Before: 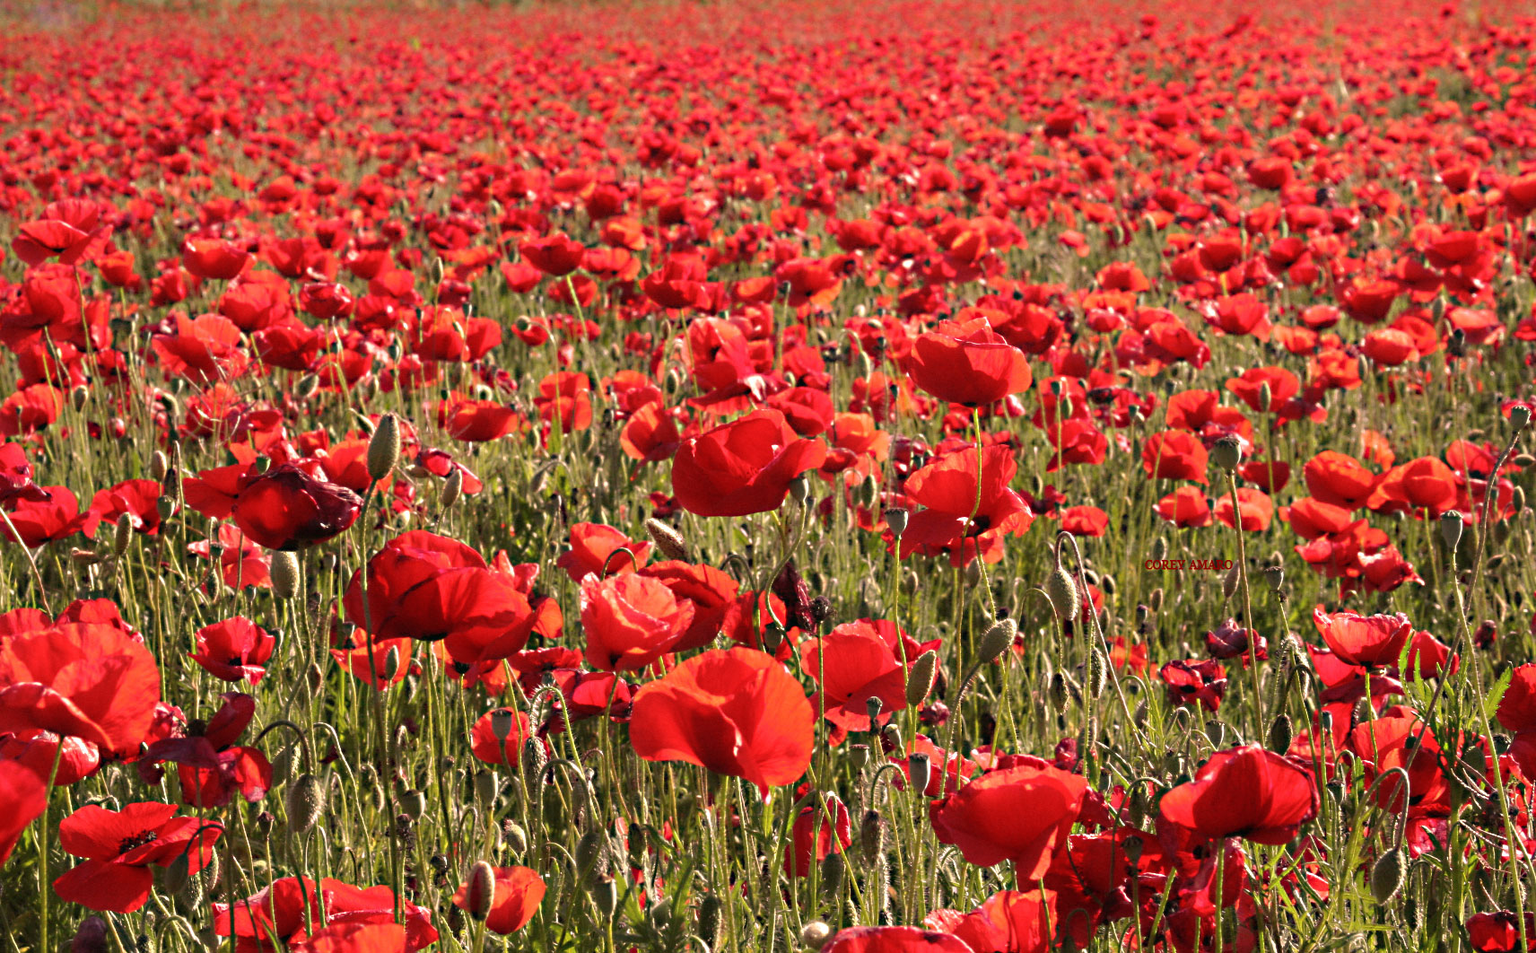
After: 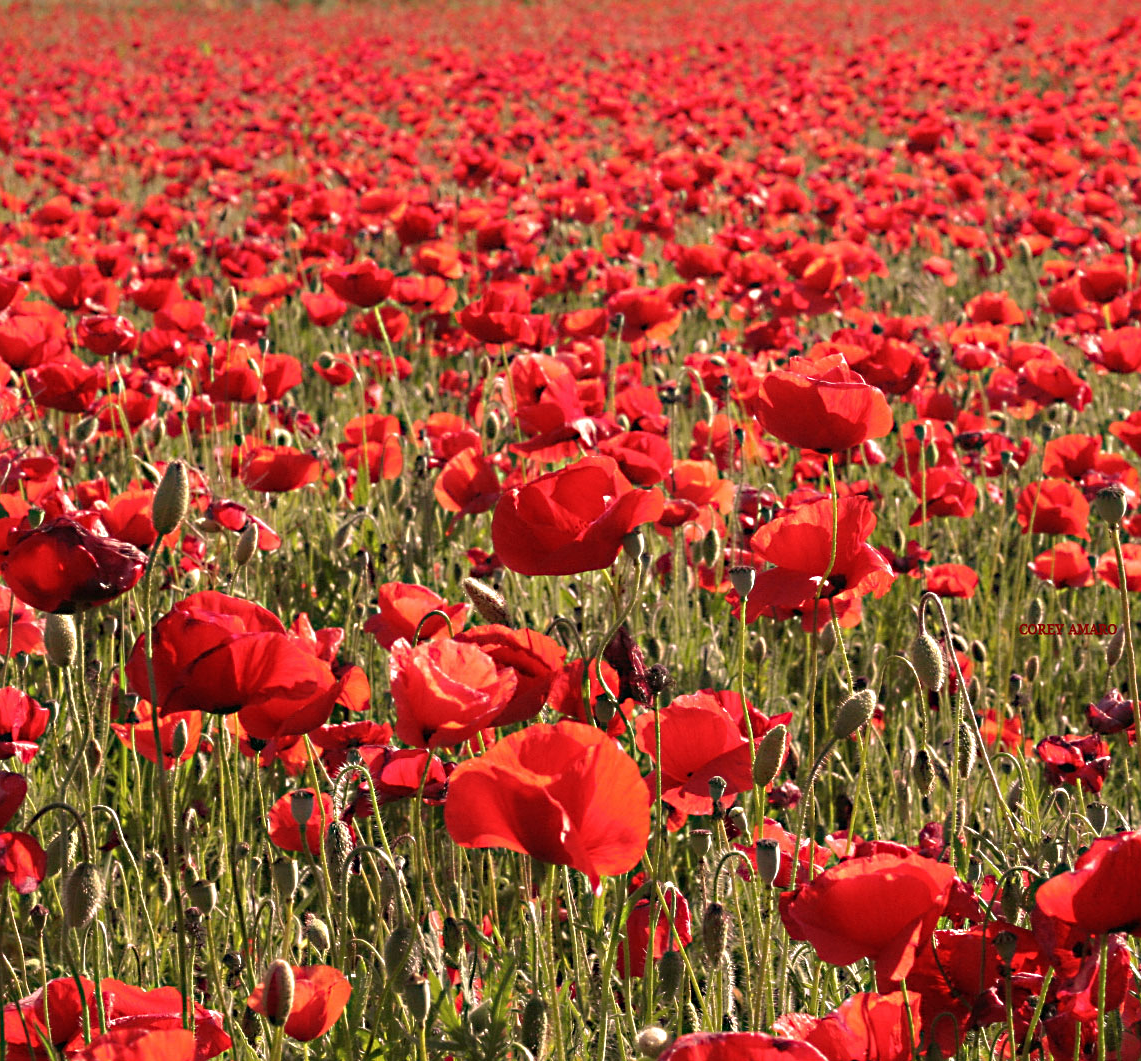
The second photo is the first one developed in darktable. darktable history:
crop and rotate: left 15.055%, right 18.278%
sharpen: amount 0.2
